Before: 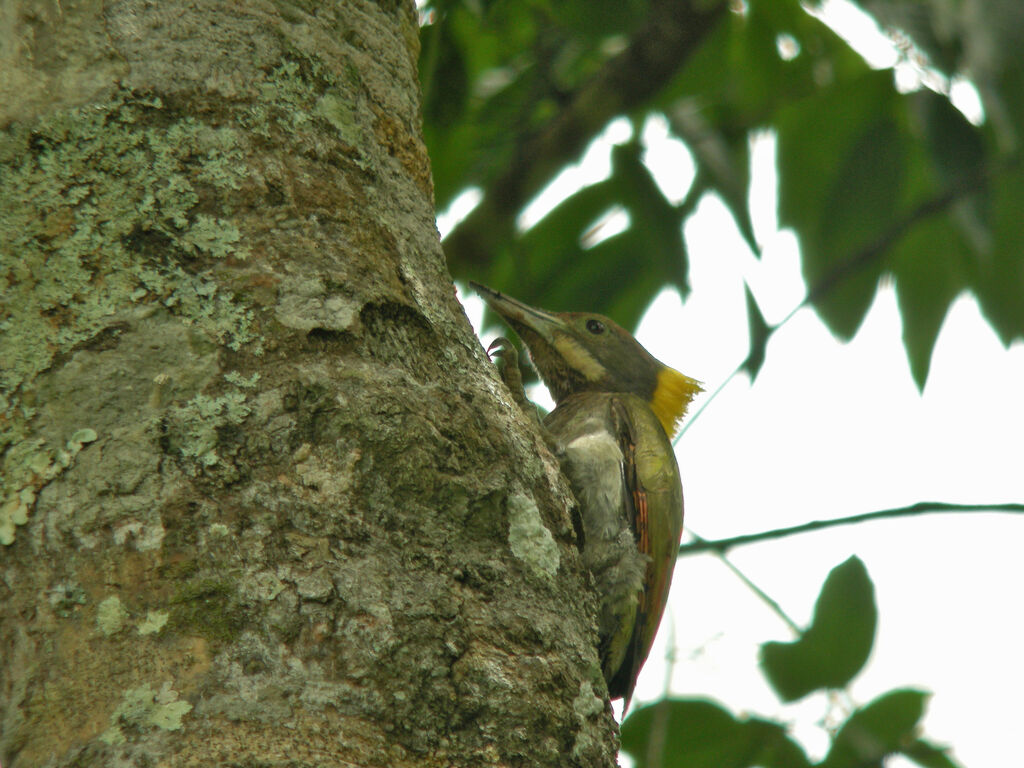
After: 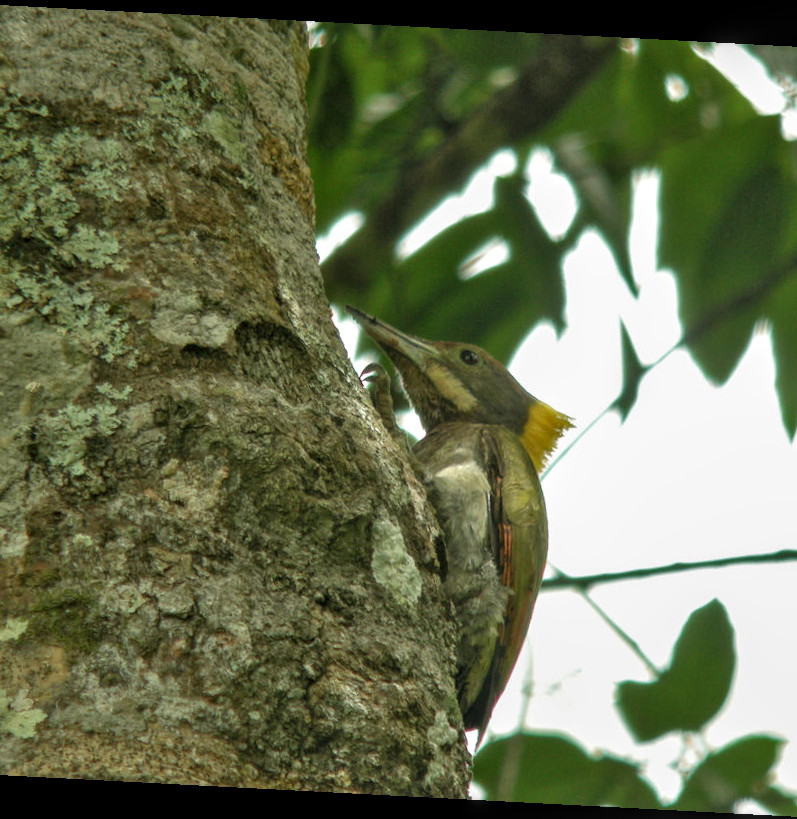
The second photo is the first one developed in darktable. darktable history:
crop and rotate: angle -3°, left 13.999%, top 0.018%, right 10.999%, bottom 0.045%
local contrast: detail 130%
